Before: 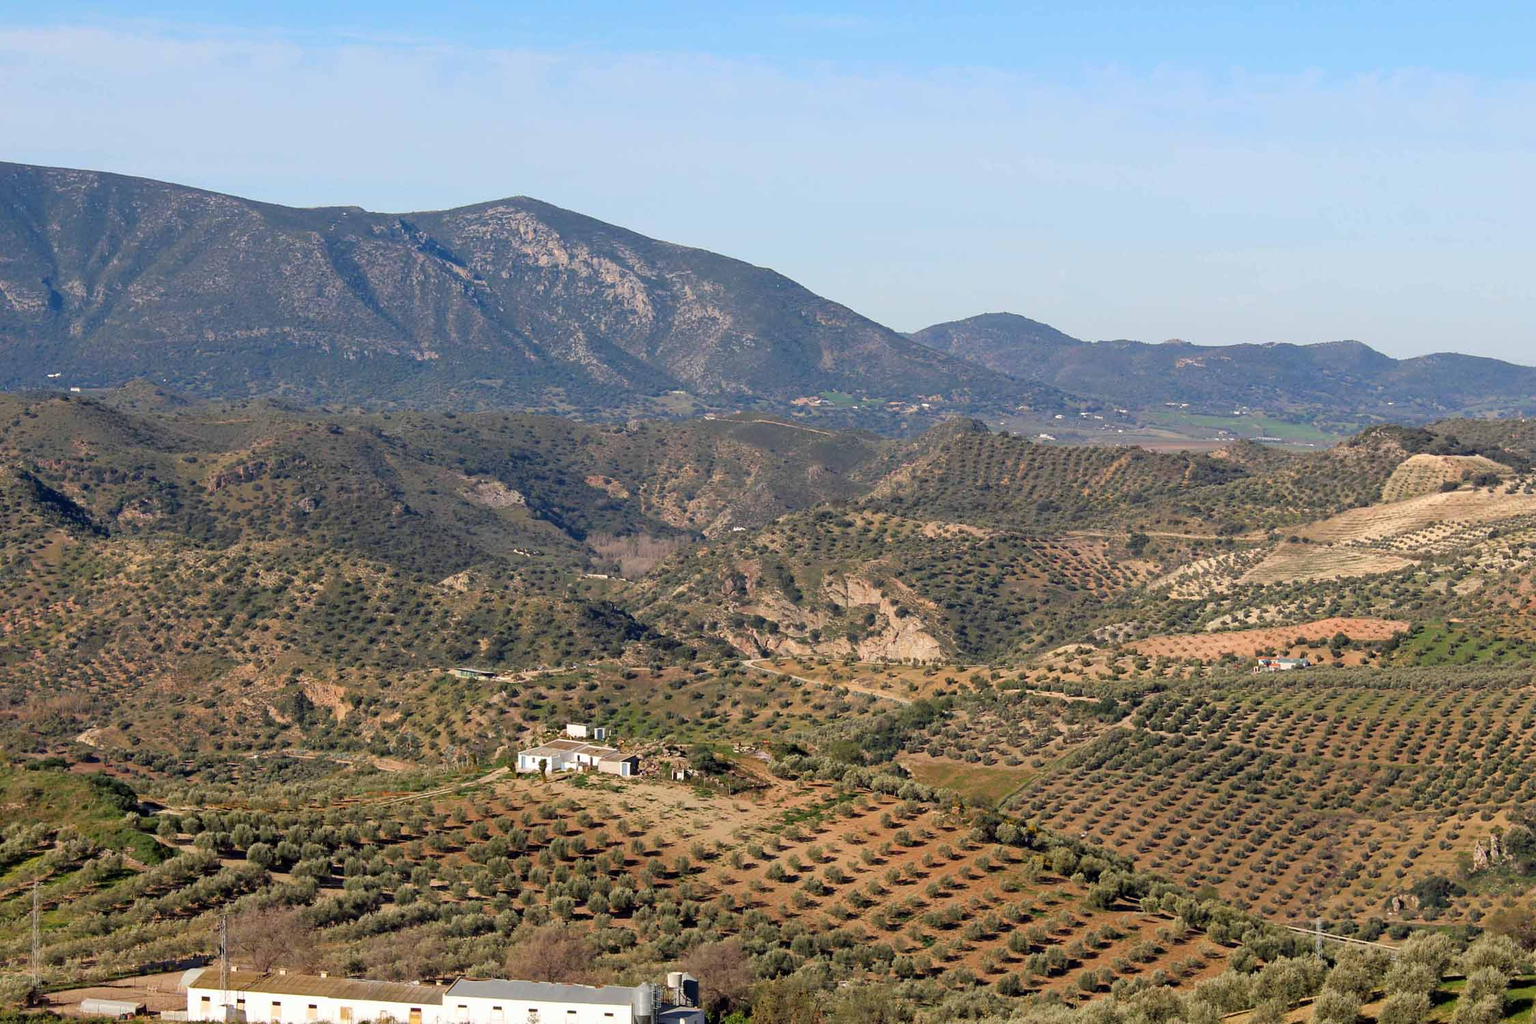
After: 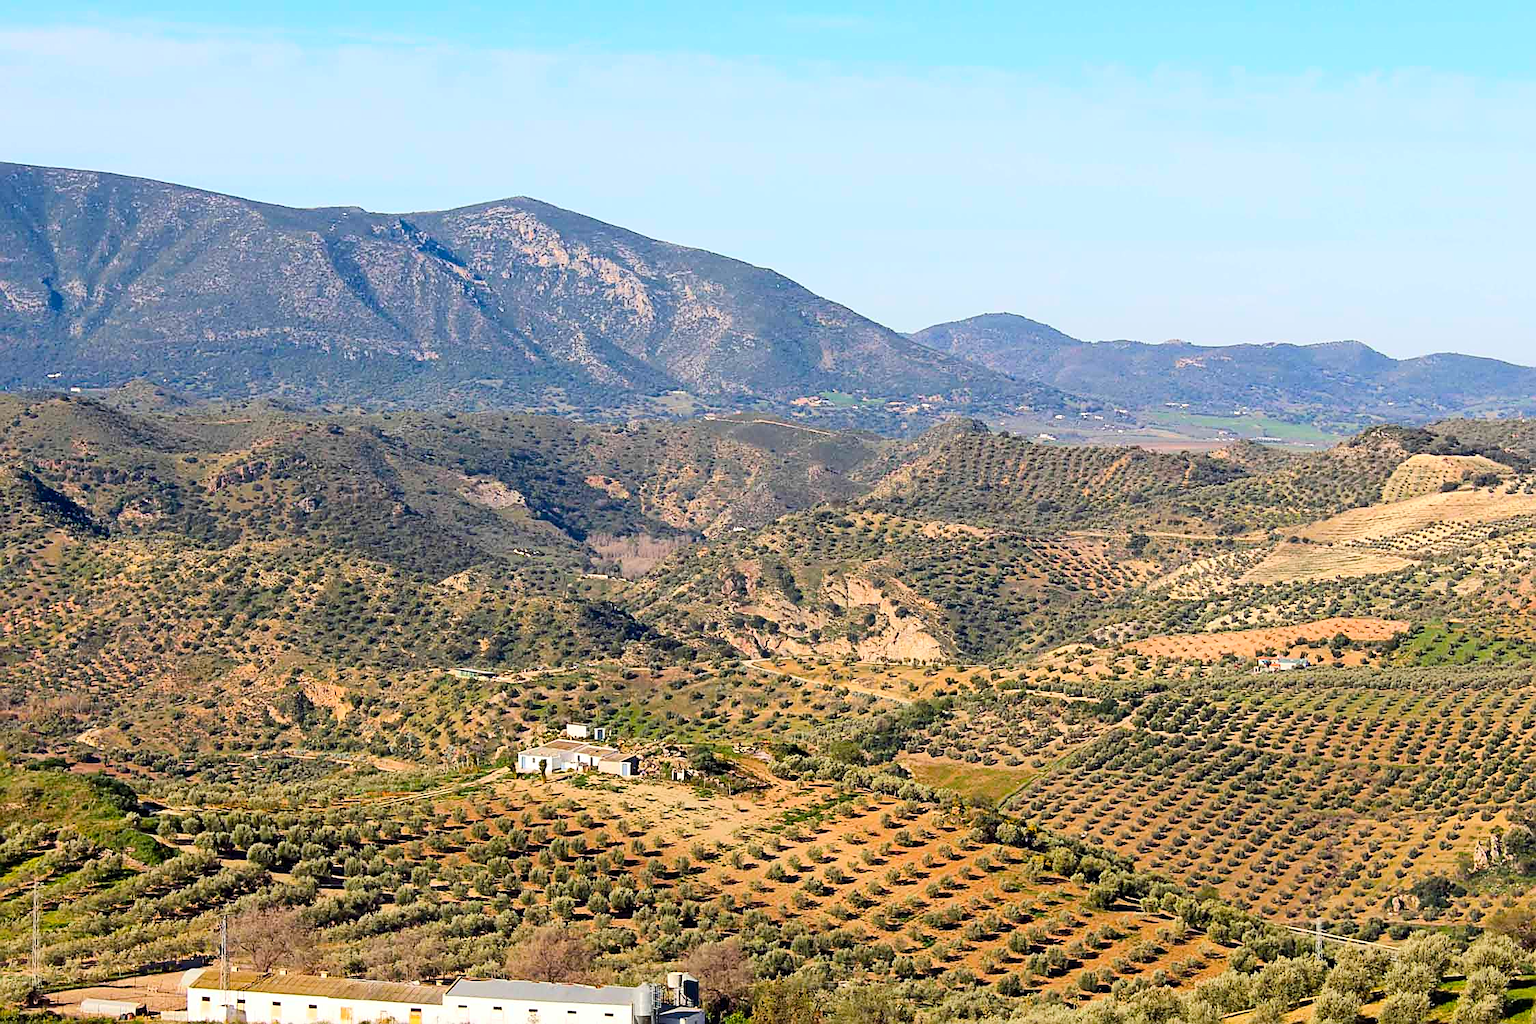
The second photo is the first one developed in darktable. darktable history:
sharpen: amount 0.75
contrast brightness saturation: contrast 0.24, brightness 0.09
color balance rgb: perceptual saturation grading › global saturation 25%, perceptual brilliance grading › mid-tones 10%, perceptual brilliance grading › shadows 15%, global vibrance 20%
